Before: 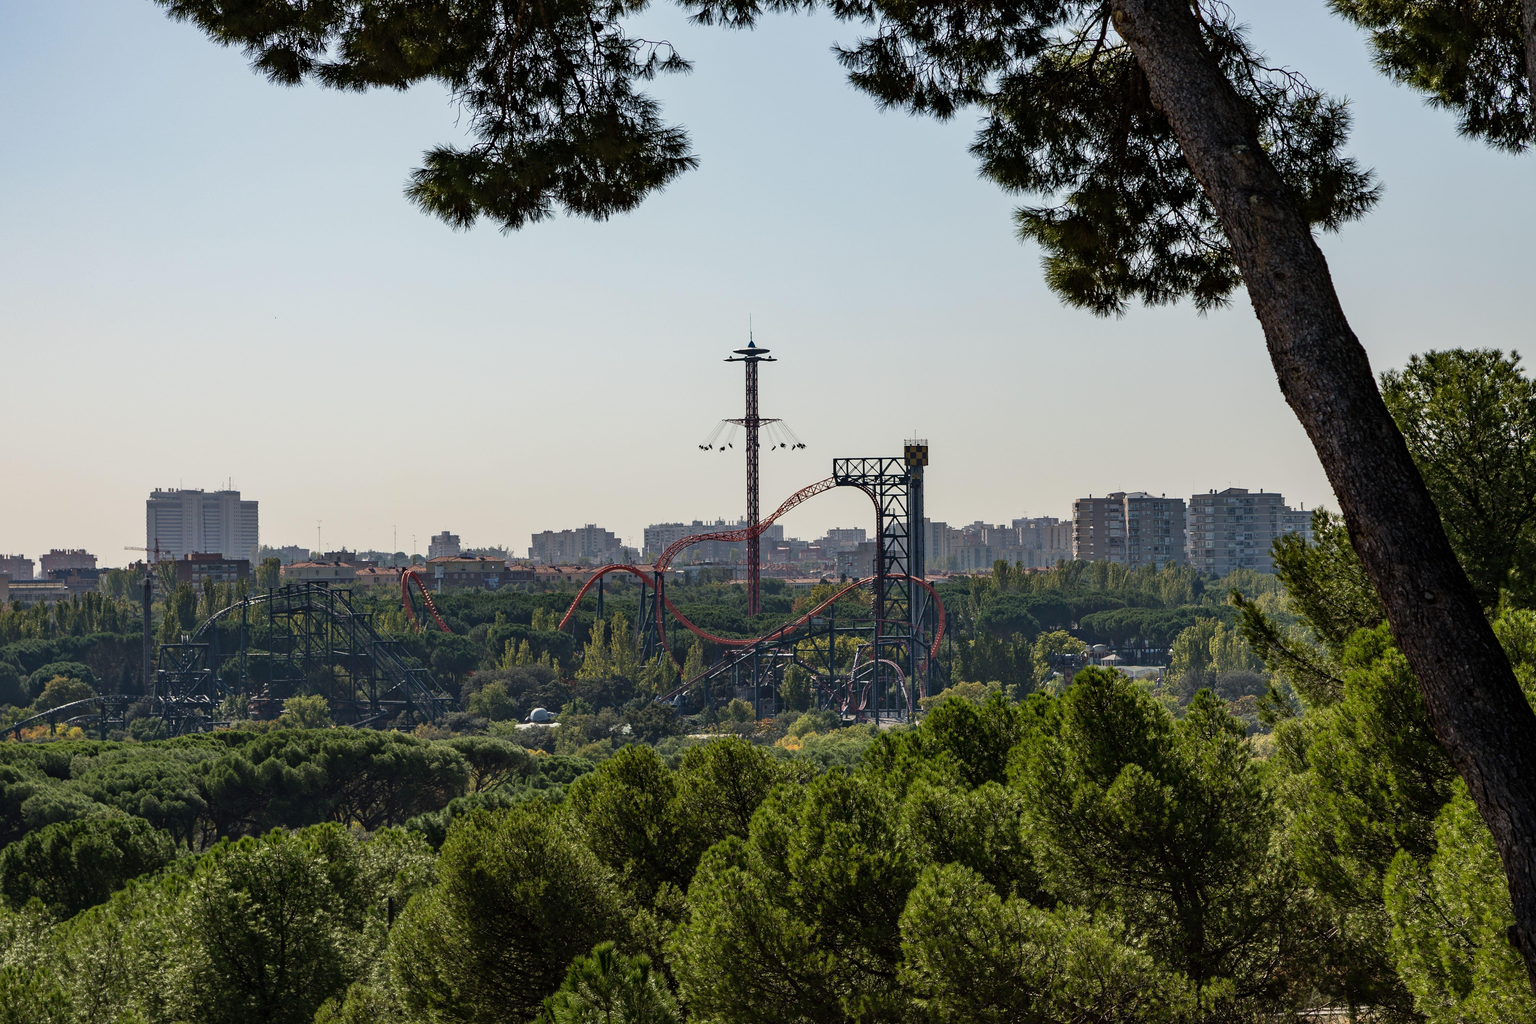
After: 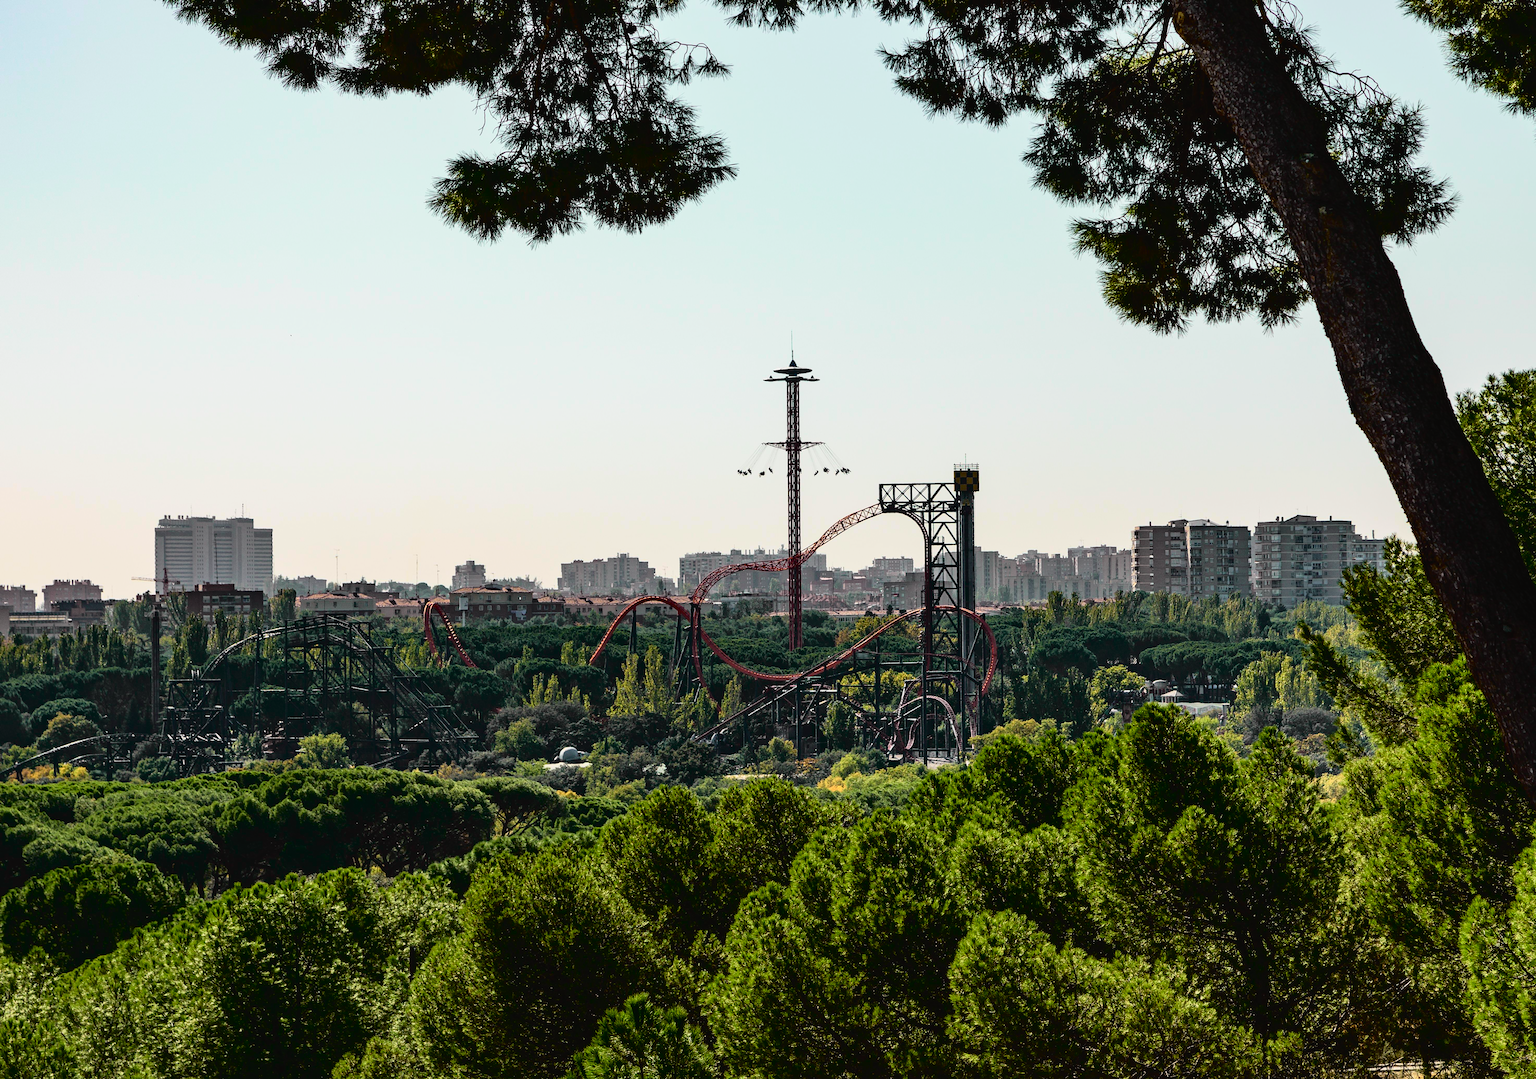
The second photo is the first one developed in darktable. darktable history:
tone curve: curves: ch0 [(0, 0.022) (0.177, 0.086) (0.392, 0.438) (0.704, 0.844) (0.858, 0.938) (1, 0.981)]; ch1 [(0, 0) (0.402, 0.36) (0.476, 0.456) (0.498, 0.497) (0.518, 0.521) (0.58, 0.598) (0.619, 0.65) (0.692, 0.737) (1, 1)]; ch2 [(0, 0) (0.415, 0.438) (0.483, 0.499) (0.503, 0.503) (0.526, 0.532) (0.563, 0.604) (0.626, 0.697) (0.699, 0.753) (0.997, 0.858)], color space Lab, independent channels
crop and rotate: right 5.167%
